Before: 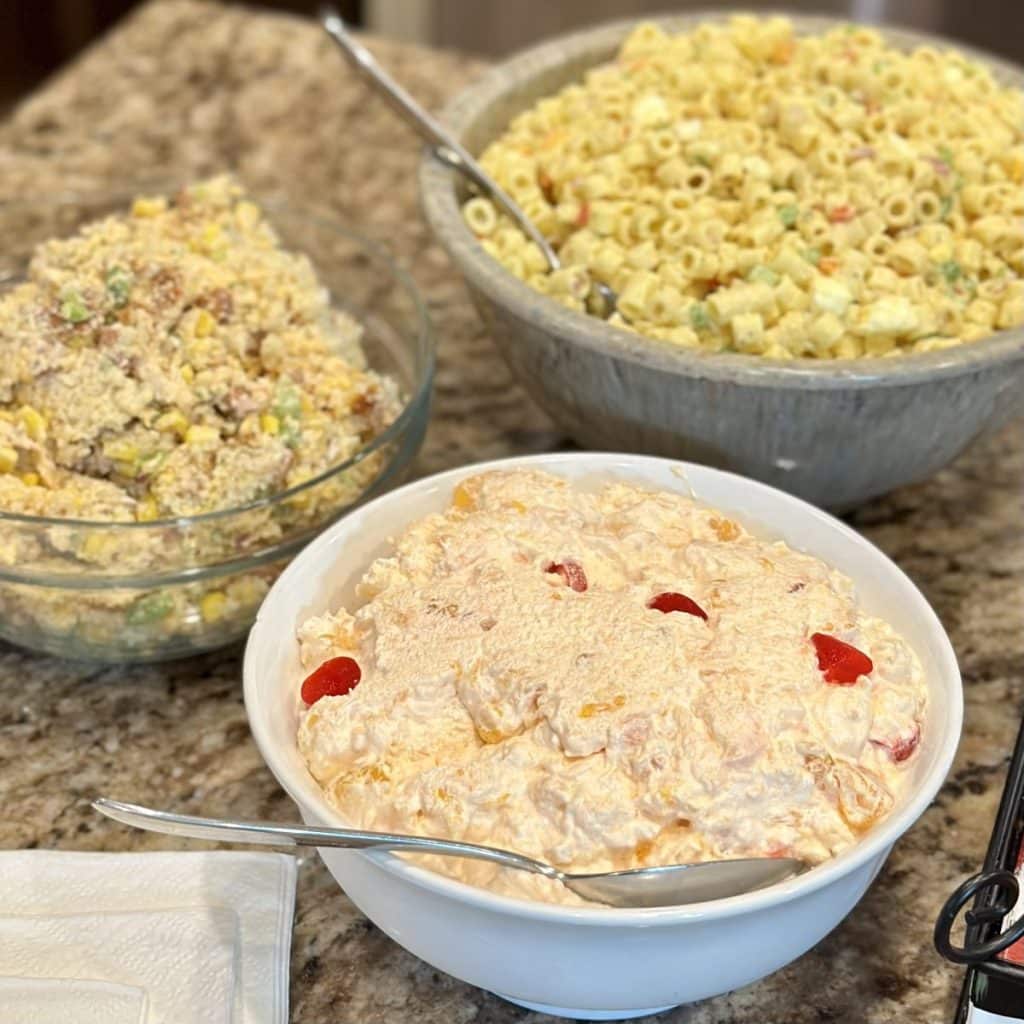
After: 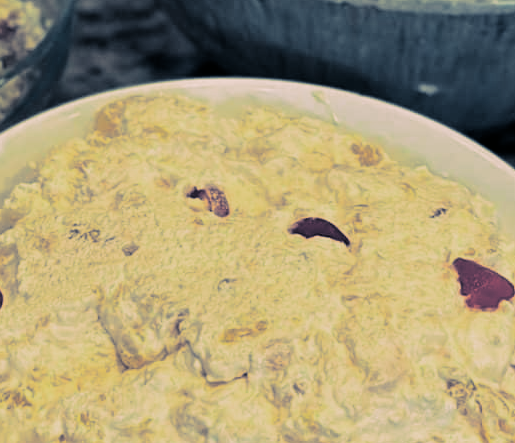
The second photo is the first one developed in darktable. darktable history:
filmic rgb: black relative exposure -5 EV, hardness 2.88, contrast 1.4, highlights saturation mix -20%
crop: left 35.03%, top 36.625%, right 14.663%, bottom 20.057%
split-toning: shadows › hue 226.8°, shadows › saturation 0.56, highlights › hue 28.8°, balance -40, compress 0%
rgb curve: curves: ch0 [(0.123, 0.061) (0.995, 0.887)]; ch1 [(0.06, 0.116) (1, 0.906)]; ch2 [(0, 0) (0.824, 0.69) (1, 1)], mode RGB, independent channels, compensate middle gray true
